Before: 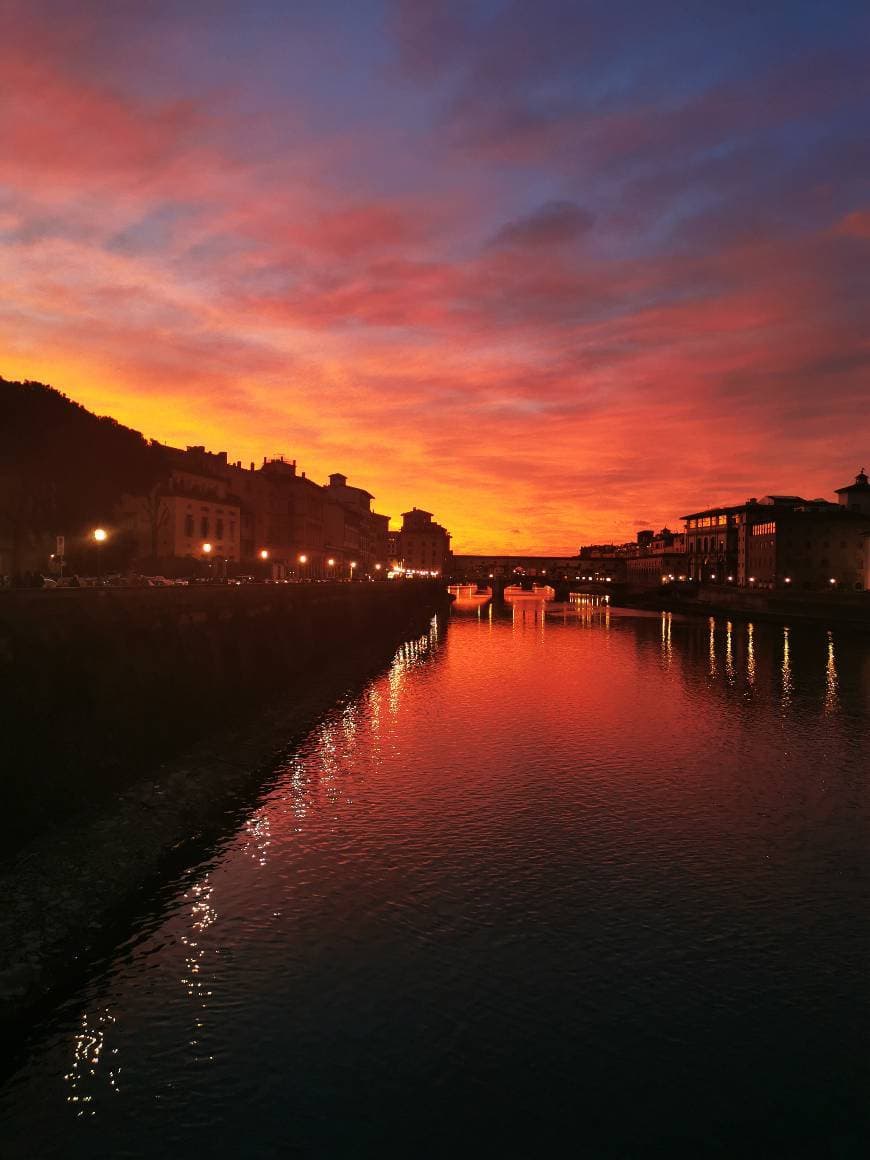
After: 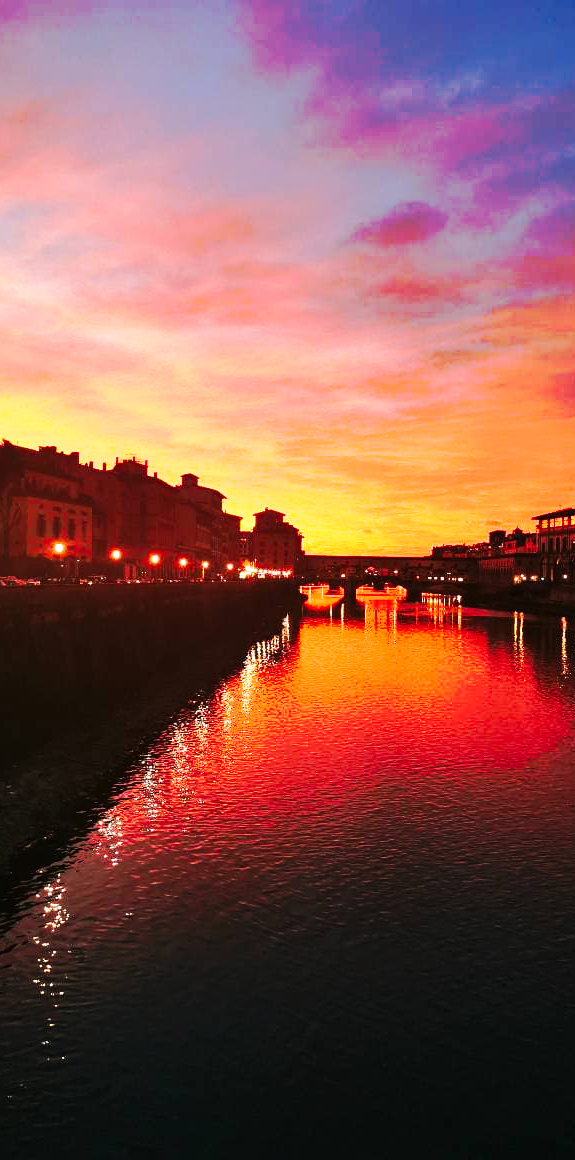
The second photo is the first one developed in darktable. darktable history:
tone curve: curves: ch0 [(0, 0) (0.003, 0.003) (0.011, 0.011) (0.025, 0.024) (0.044, 0.043) (0.069, 0.067) (0.1, 0.096) (0.136, 0.131) (0.177, 0.171) (0.224, 0.217) (0.277, 0.267) (0.335, 0.324) (0.399, 0.385) (0.468, 0.452) (0.543, 0.632) (0.623, 0.697) (0.709, 0.766) (0.801, 0.839) (0.898, 0.917) (1, 1)], preserve colors none
base curve: curves: ch0 [(0, 0) (0.028, 0.03) (0.121, 0.232) (0.46, 0.748) (0.859, 0.968) (1, 1)], preserve colors none
exposure: exposure 0.203 EV, compensate exposure bias true, compensate highlight preservation false
crop: left 17.031%, right 16.817%
